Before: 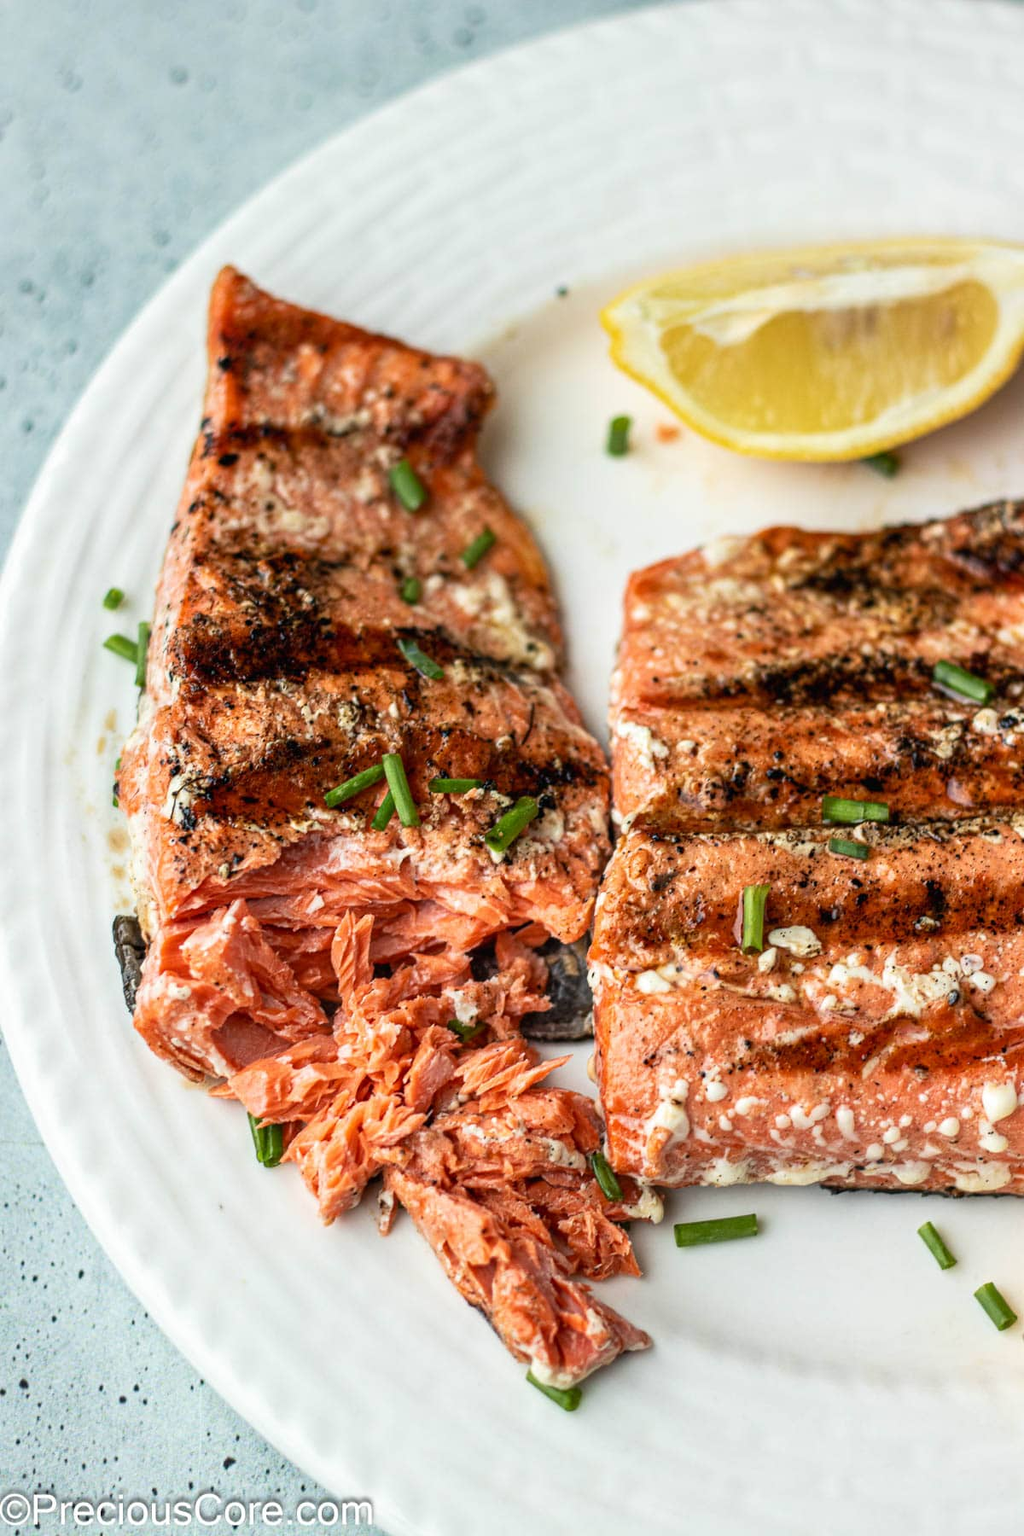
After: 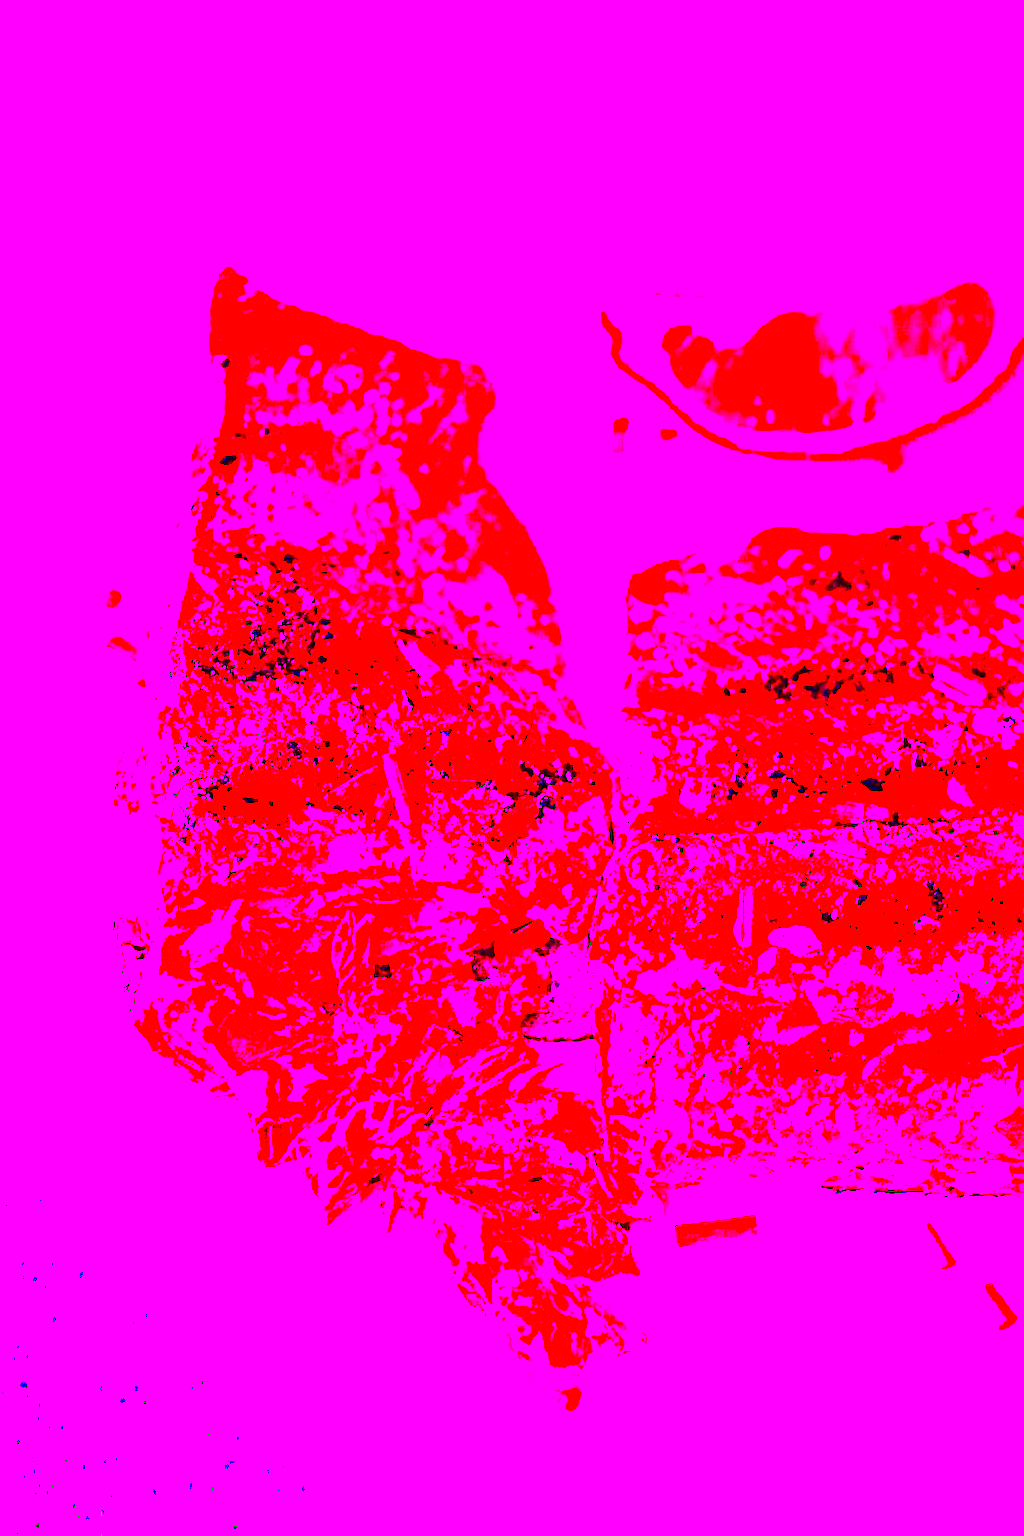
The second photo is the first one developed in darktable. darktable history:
sharpen: radius 4
color zones: curves: ch1 [(0.077, 0.436) (0.25, 0.5) (0.75, 0.5)]
contrast brightness saturation: contrast 0.26, brightness 0.02, saturation 0.87
white balance: red 8, blue 8
